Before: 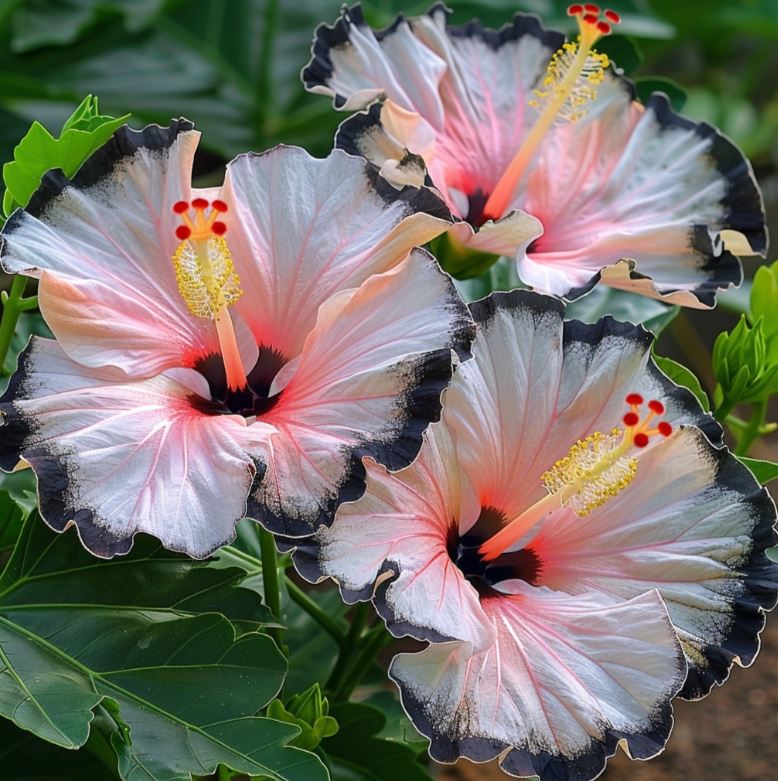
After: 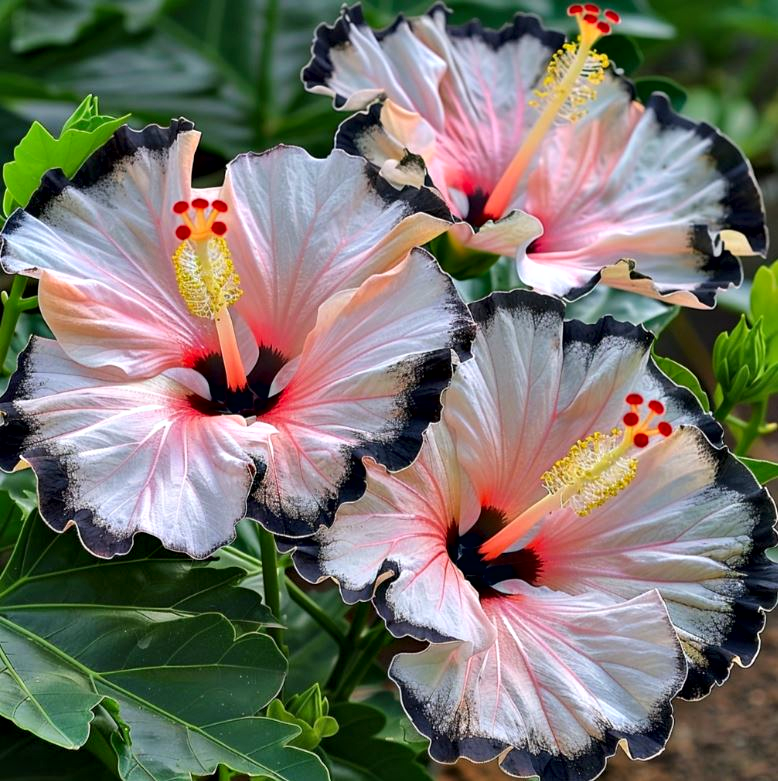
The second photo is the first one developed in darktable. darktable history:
contrast equalizer: octaves 7, y [[0.528, 0.548, 0.563, 0.562, 0.546, 0.526], [0.55 ×6], [0 ×6], [0 ×6], [0 ×6]]
shadows and highlights: low approximation 0.01, soften with gaussian
